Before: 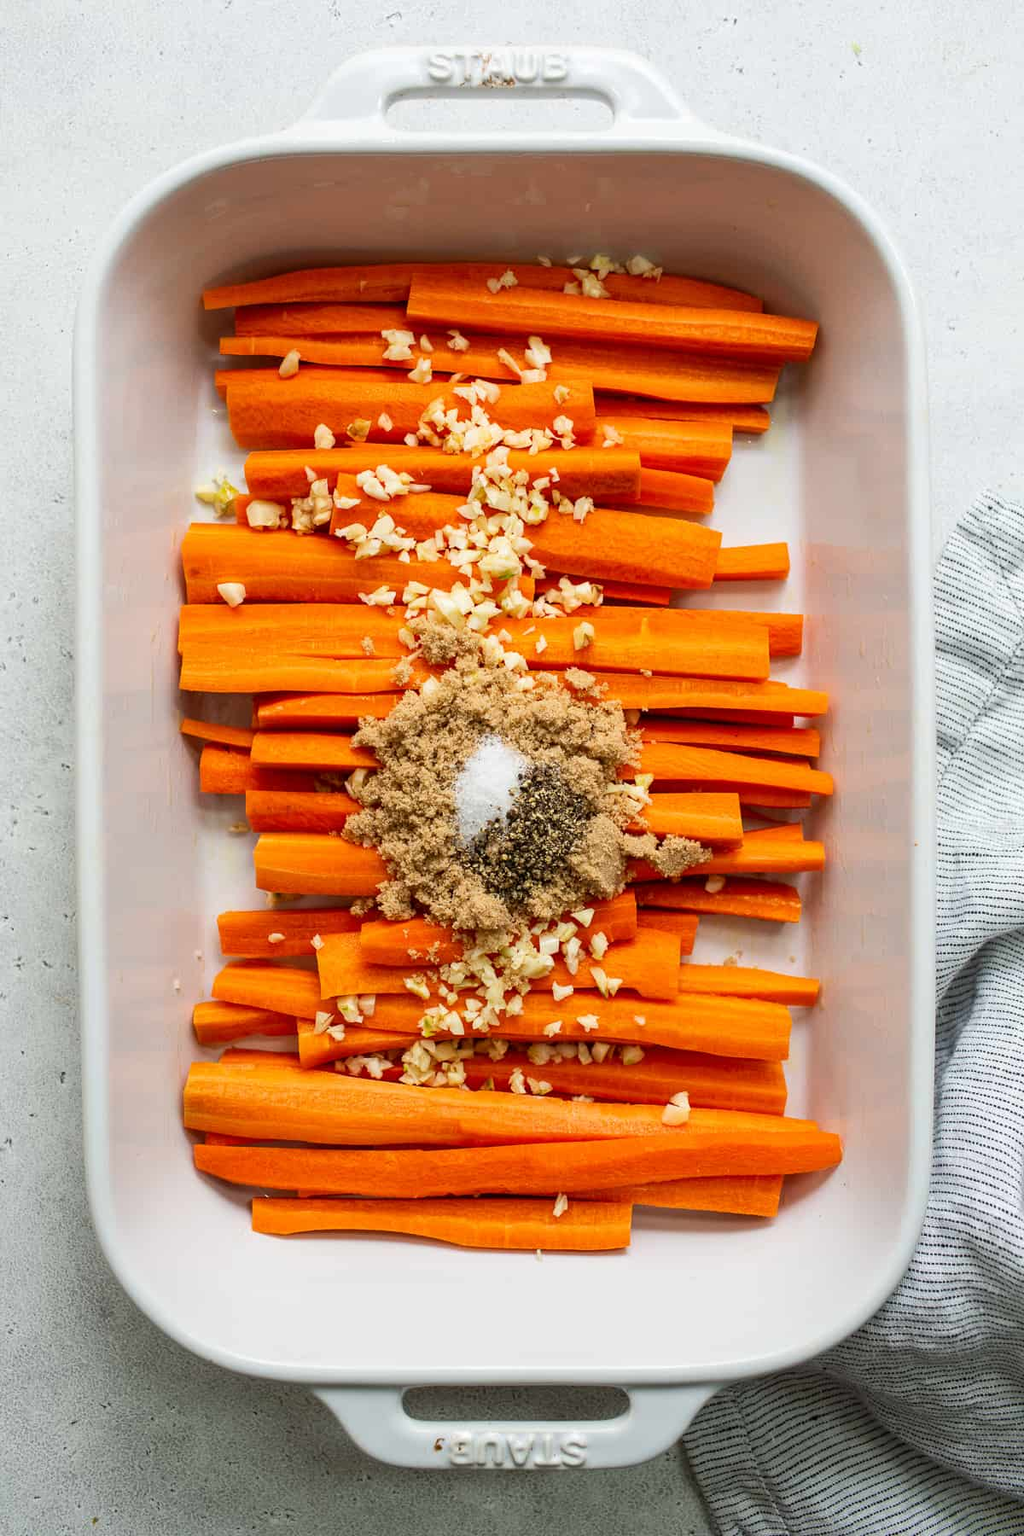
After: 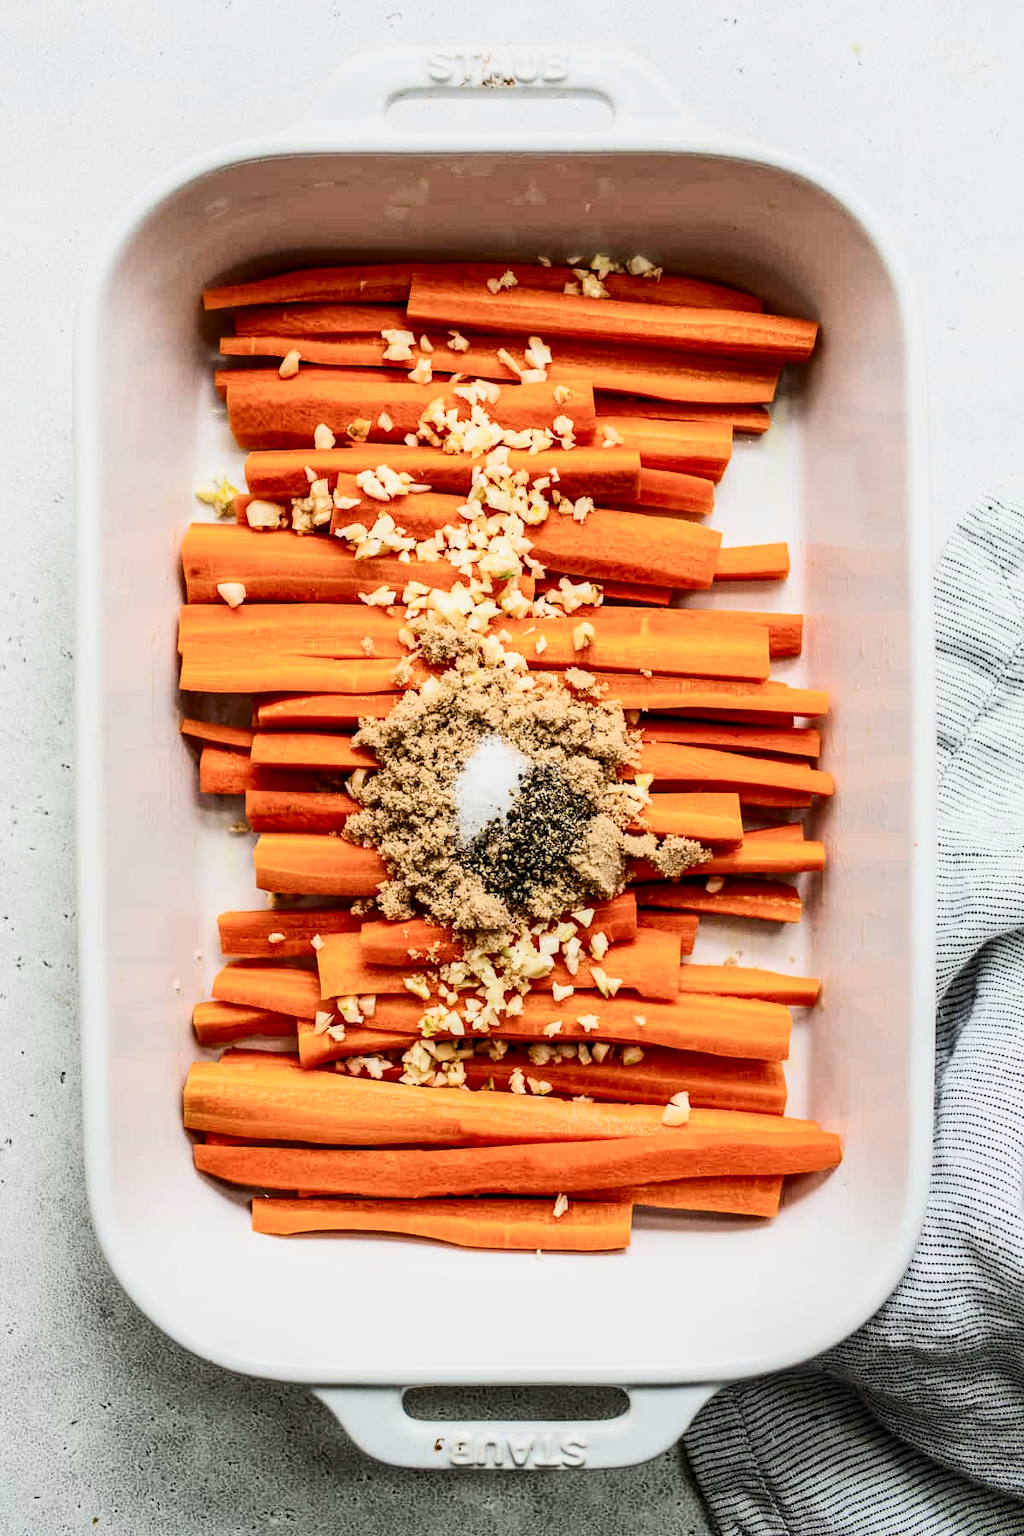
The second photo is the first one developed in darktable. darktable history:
contrast brightness saturation: contrast 0.371, brightness 0.096
filmic rgb: black relative exposure -4.82 EV, white relative exposure 4.05 EV, hardness 2.82, iterations of high-quality reconstruction 0
local contrast: on, module defaults
